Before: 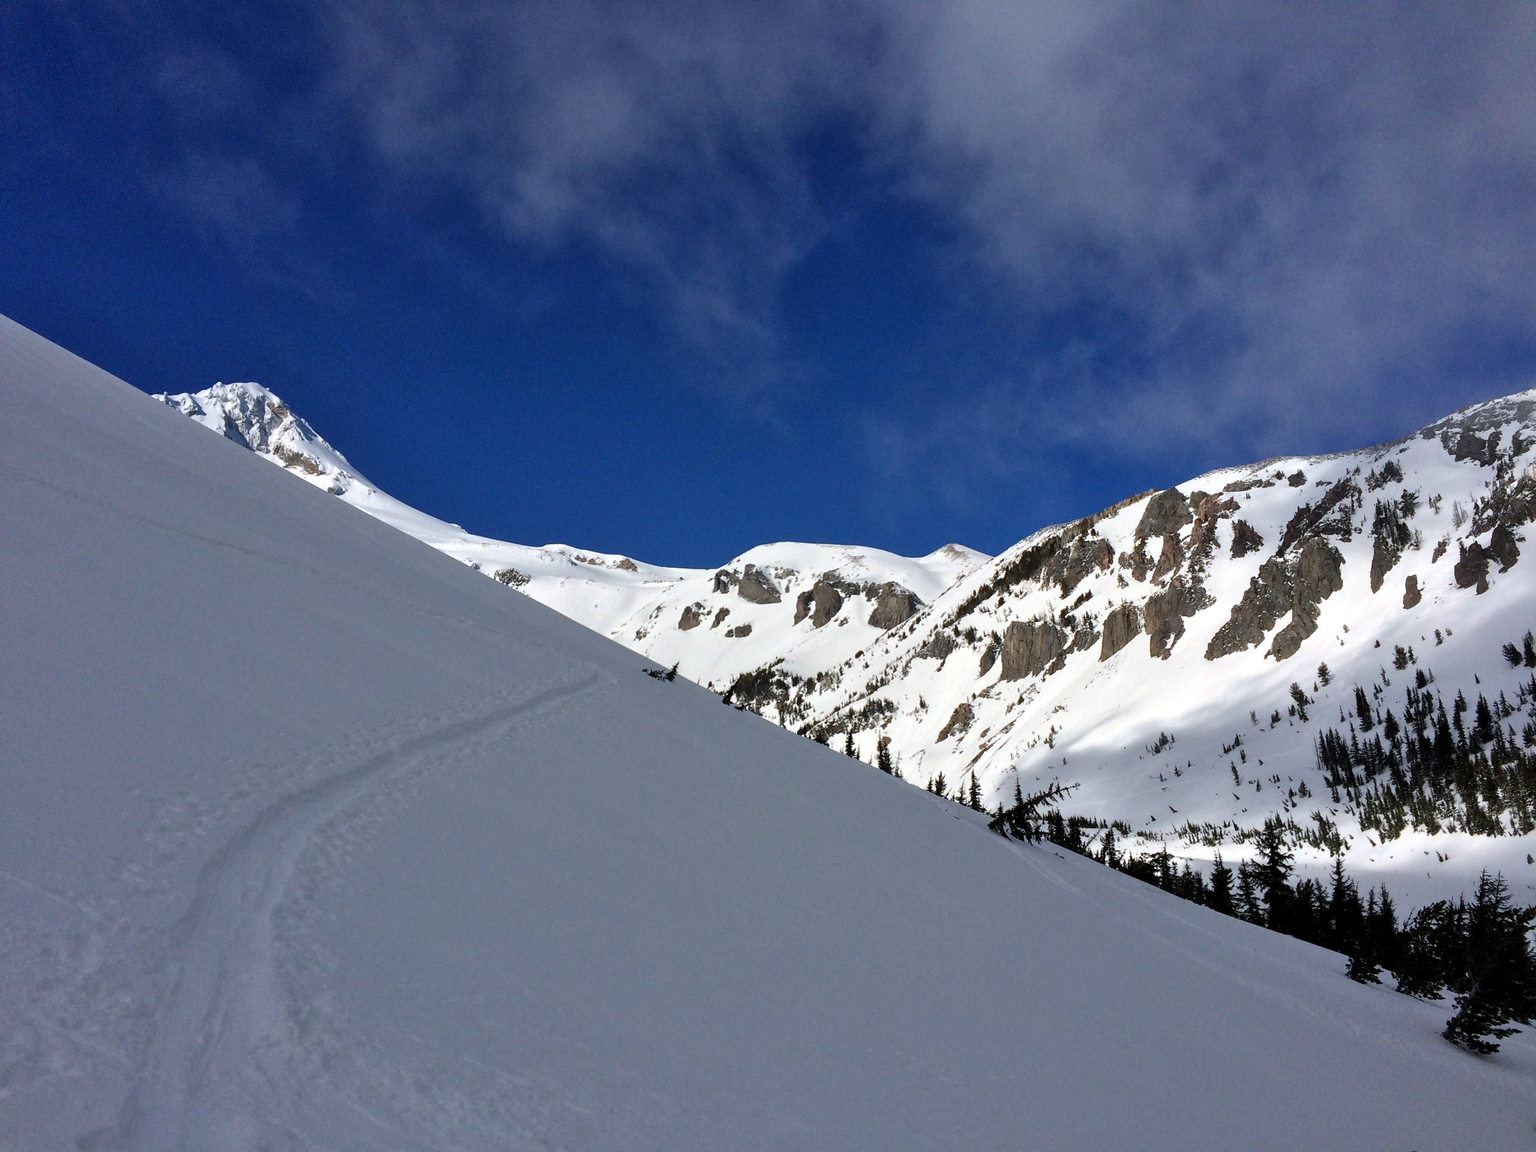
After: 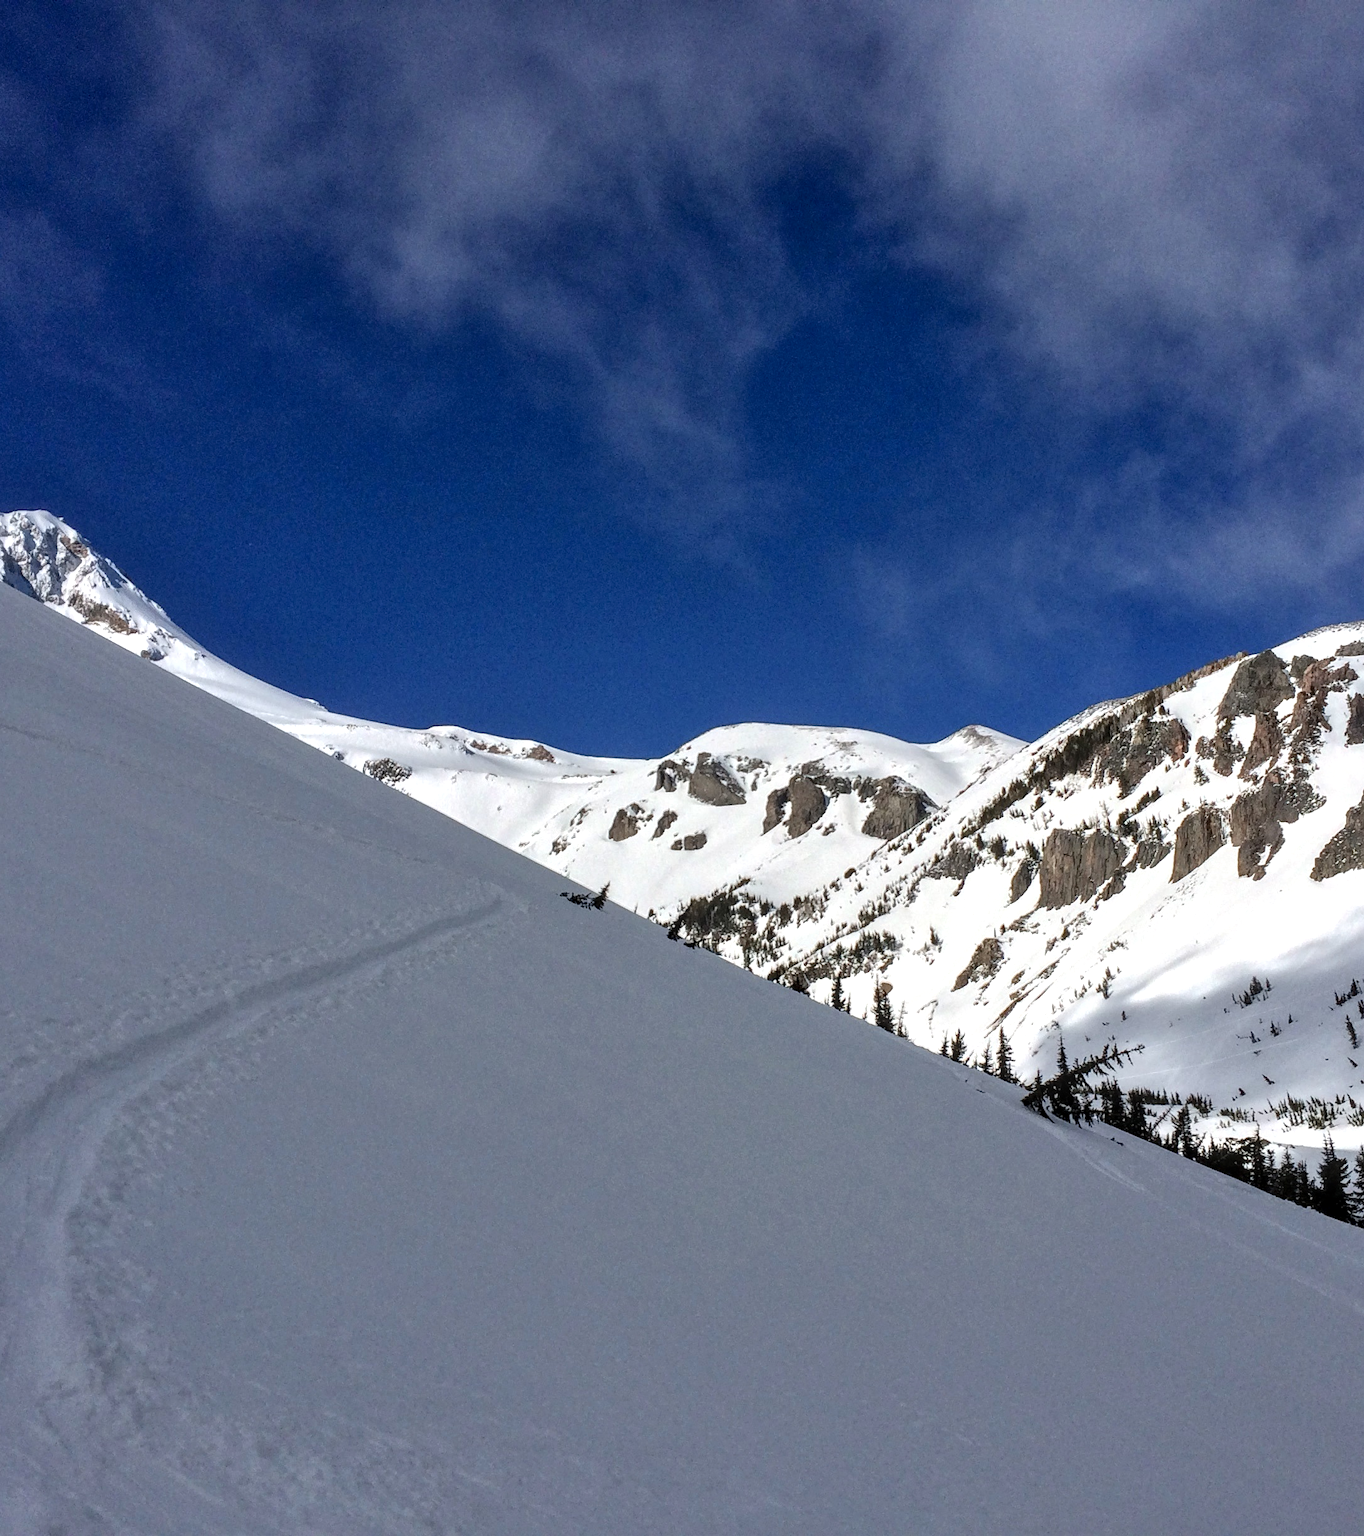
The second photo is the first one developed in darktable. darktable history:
crop and rotate: left 14.477%, right 18.905%
local contrast: highlights 62%, detail 143%, midtone range 0.434
